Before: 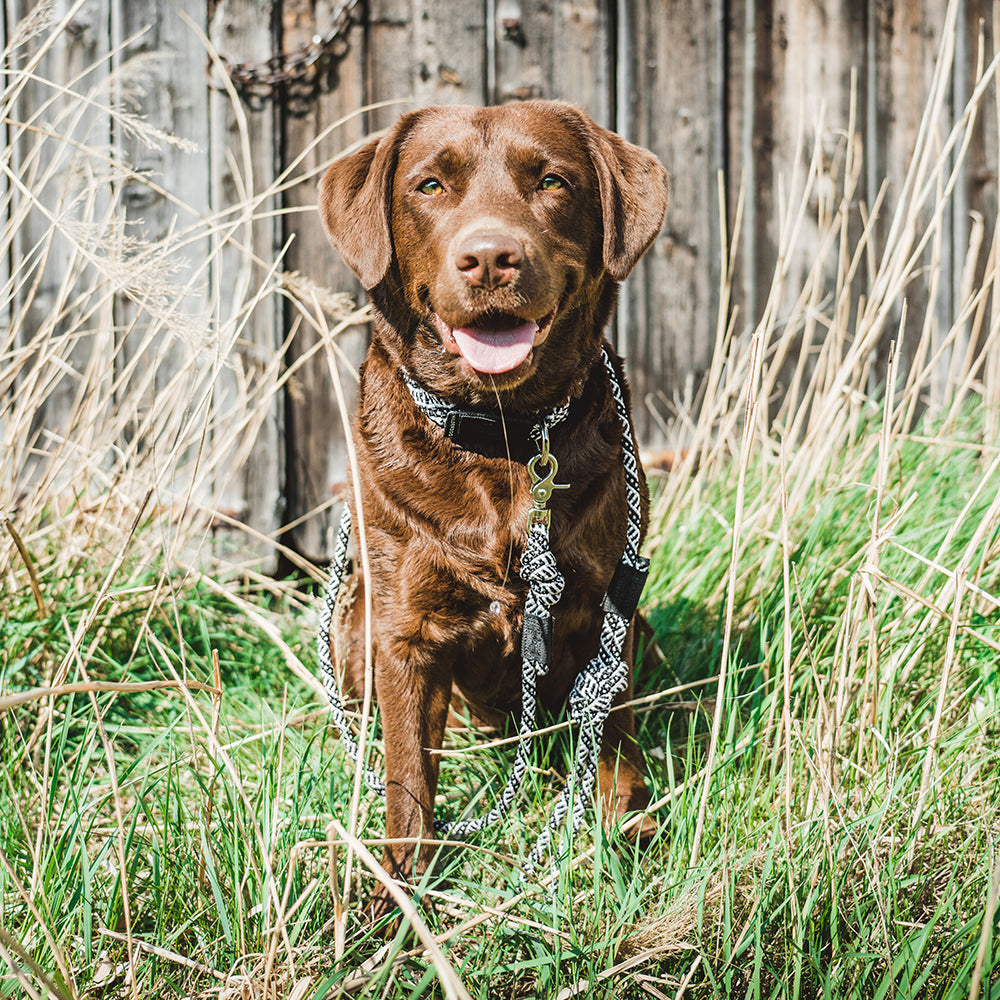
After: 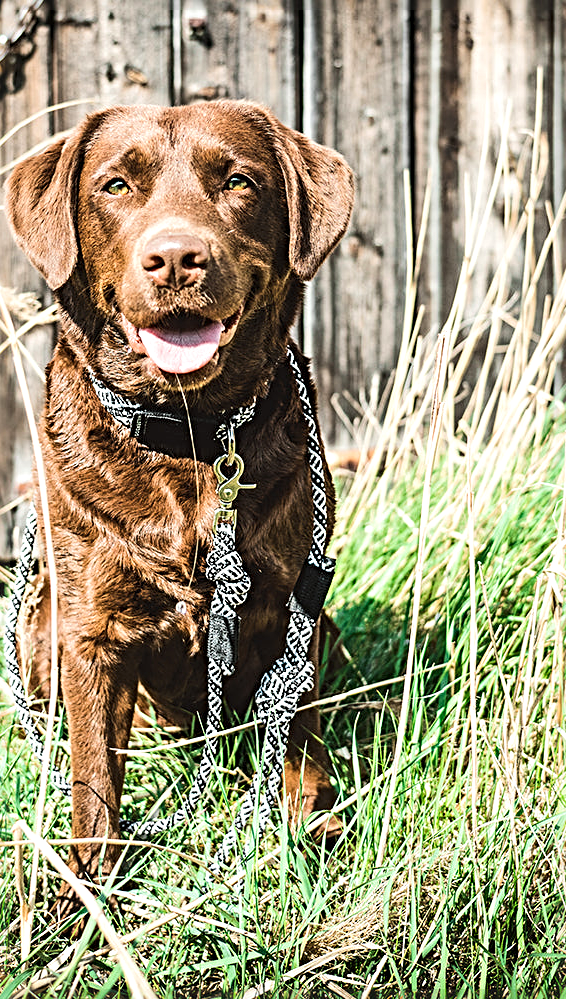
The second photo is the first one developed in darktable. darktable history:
tone equalizer: -8 EV -0.417 EV, -7 EV -0.389 EV, -6 EV -0.333 EV, -5 EV -0.222 EV, -3 EV 0.222 EV, -2 EV 0.333 EV, -1 EV 0.389 EV, +0 EV 0.417 EV, edges refinement/feathering 500, mask exposure compensation -1.57 EV, preserve details no
crop: left 31.458%, top 0%, right 11.876%
sharpen: radius 4
tone curve: curves: ch0 [(0, 0) (0.641, 0.691) (1, 1)]
